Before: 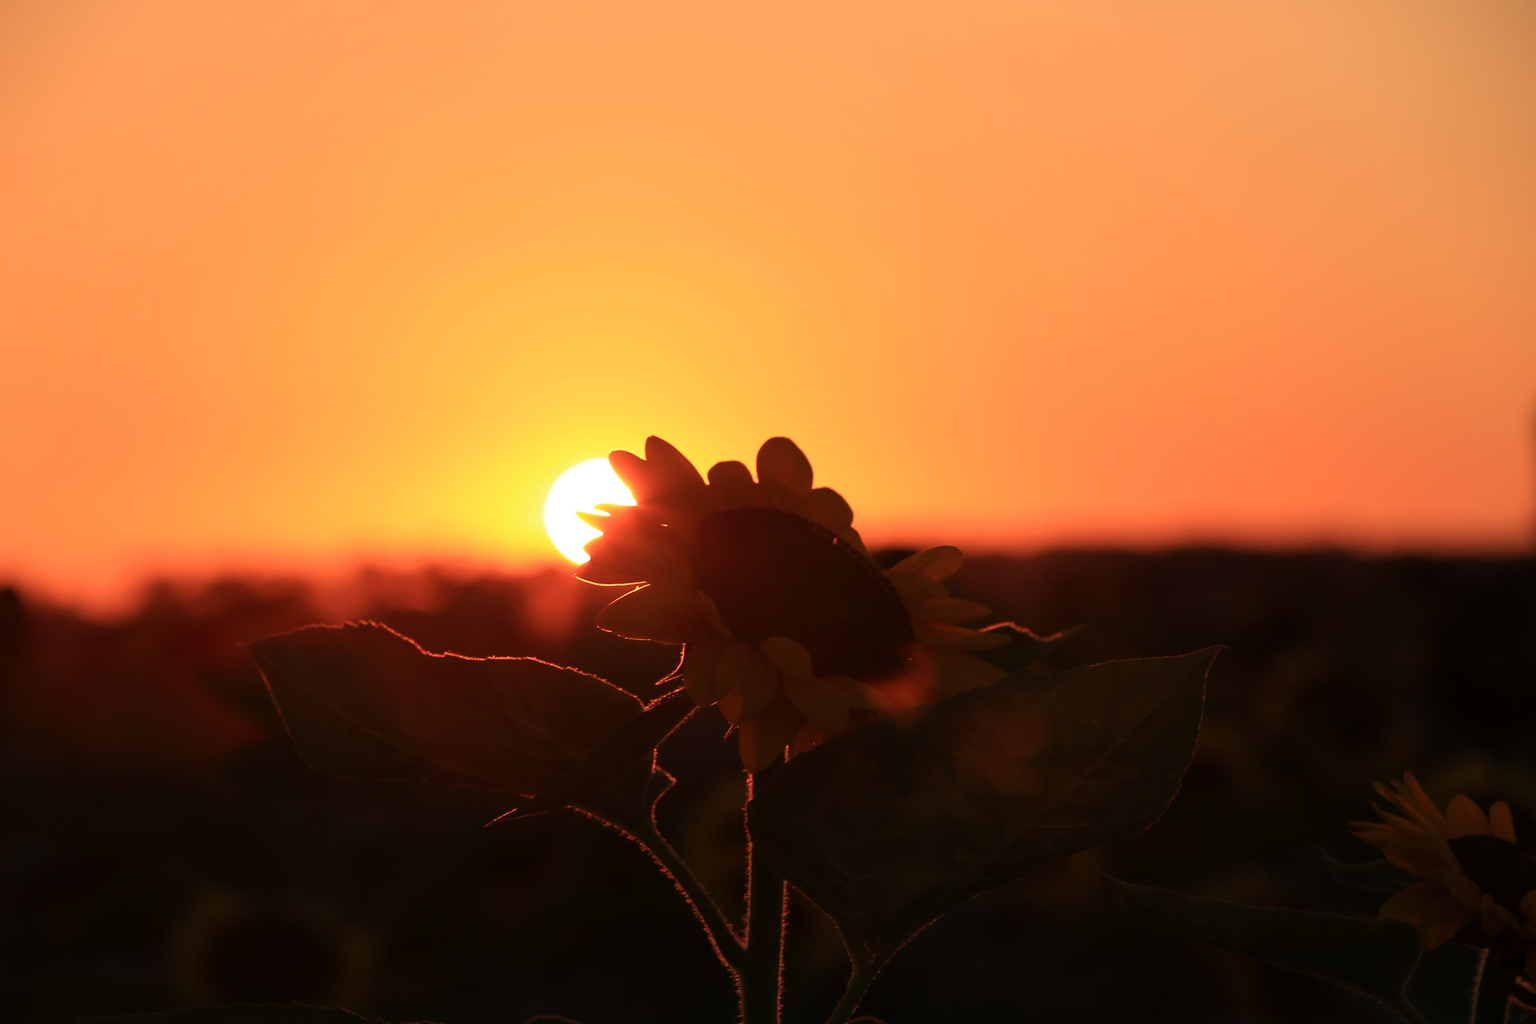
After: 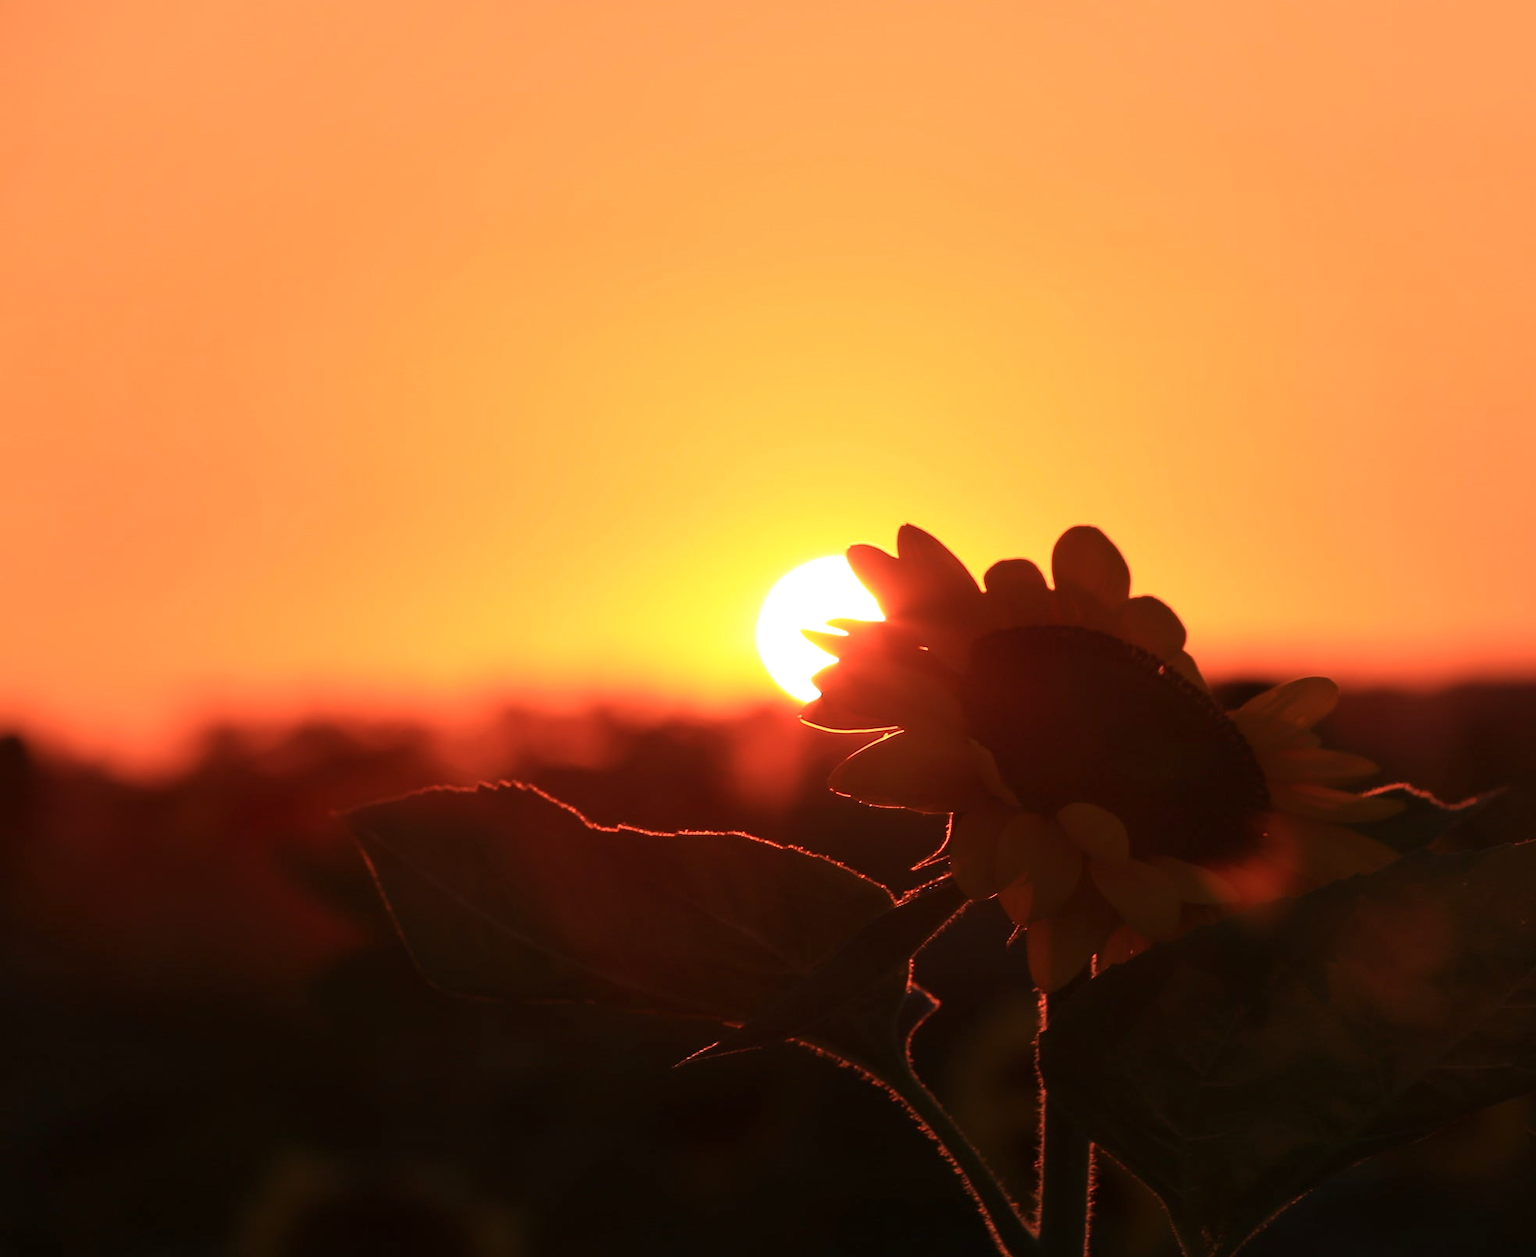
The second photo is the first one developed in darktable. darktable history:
crop: top 5.803%, right 27.864%, bottom 5.804%
exposure: exposure 0.3 EV, compensate highlight preservation false
graduated density: density 0.38 EV, hardness 21%, rotation -6.11°, saturation 32%
